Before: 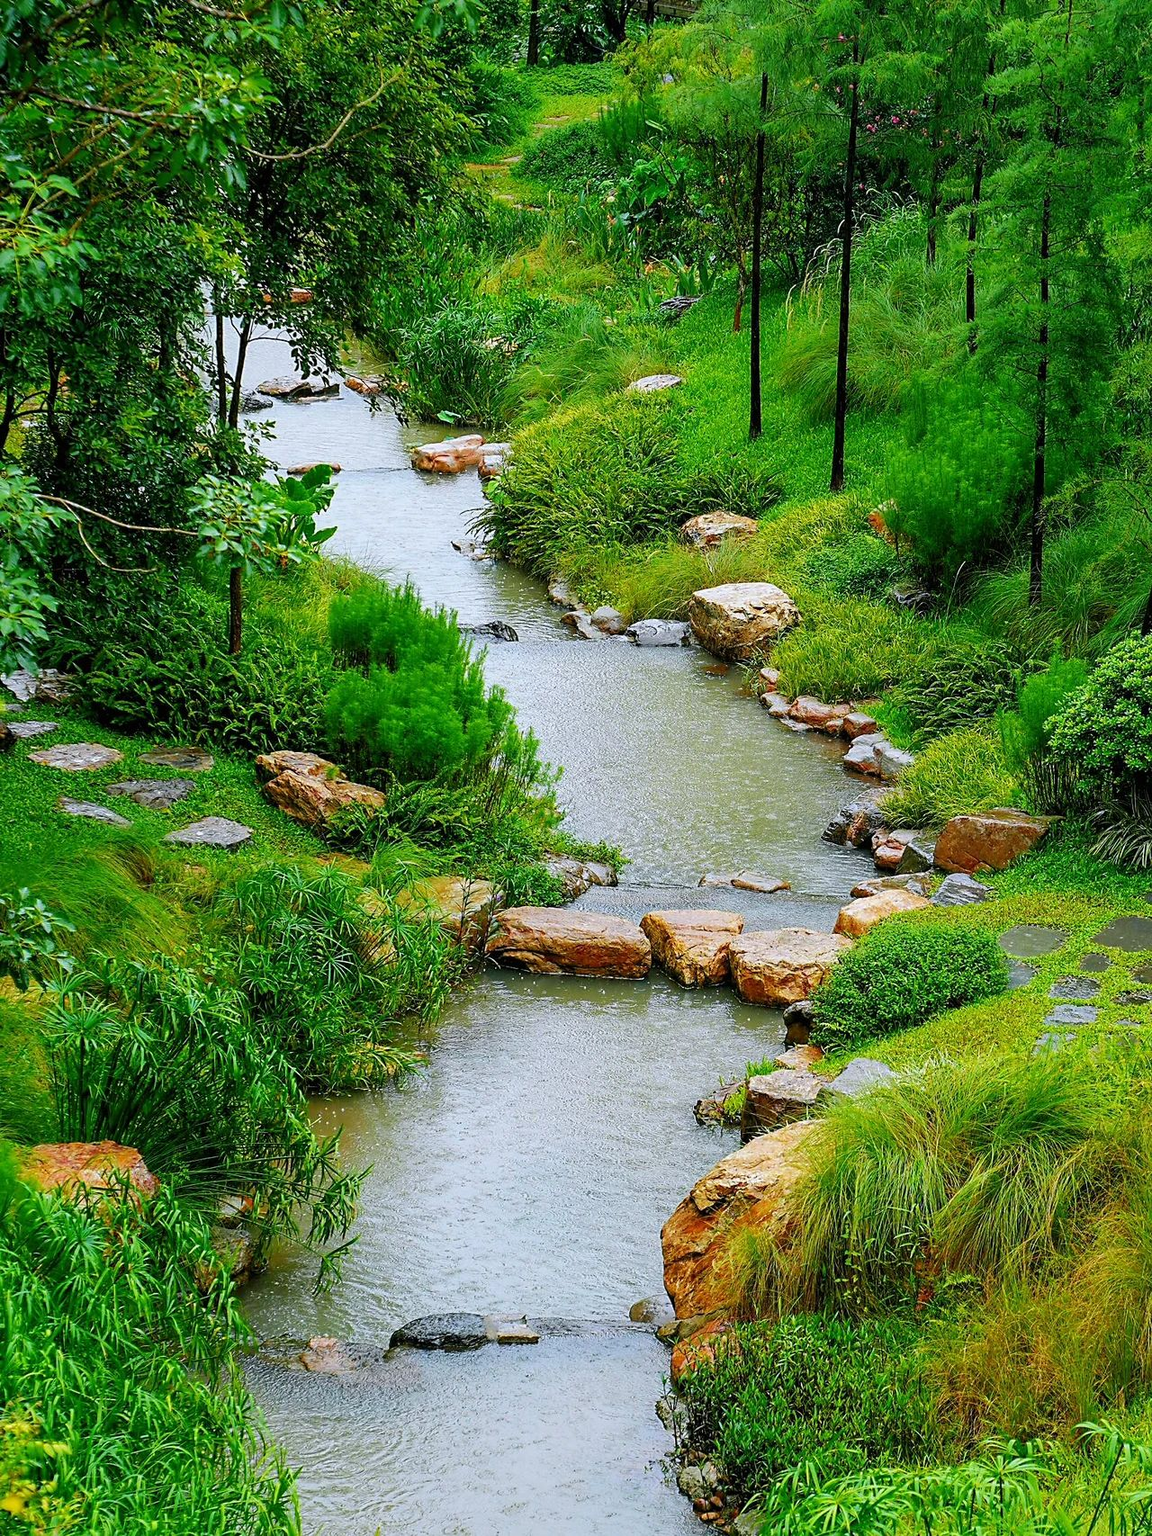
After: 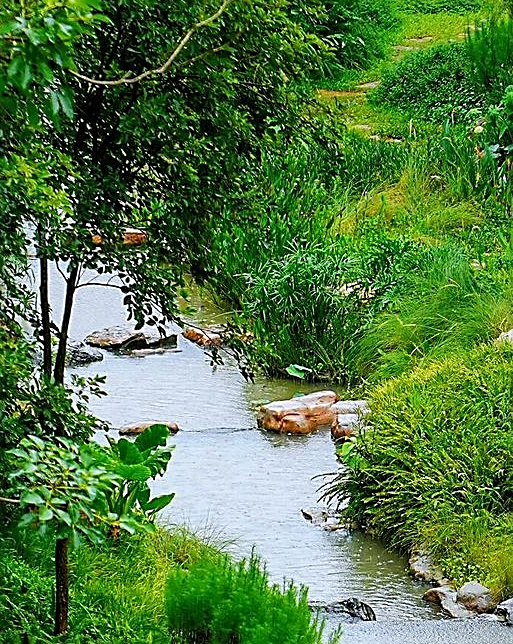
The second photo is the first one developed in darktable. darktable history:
crop: left 15.639%, top 5.443%, right 44.232%, bottom 56.798%
sharpen: on, module defaults
